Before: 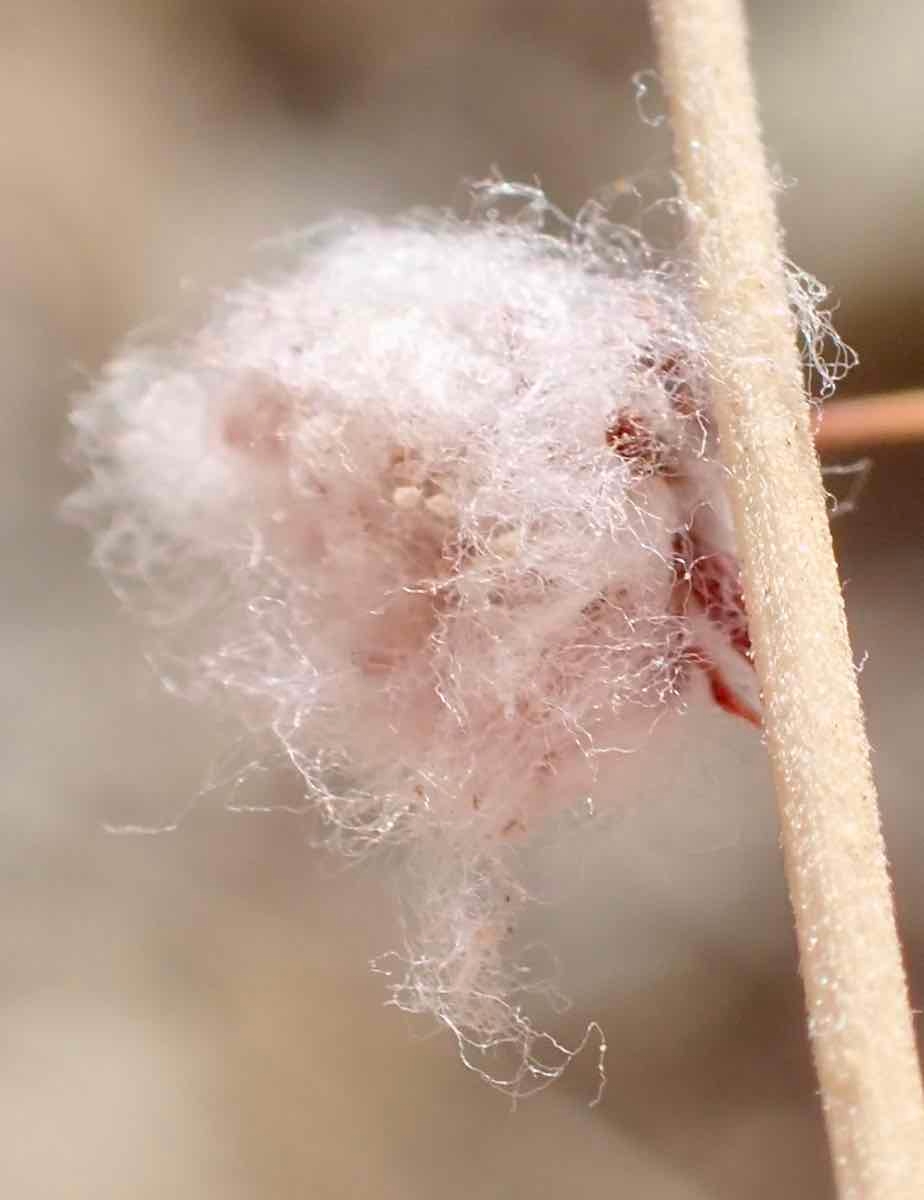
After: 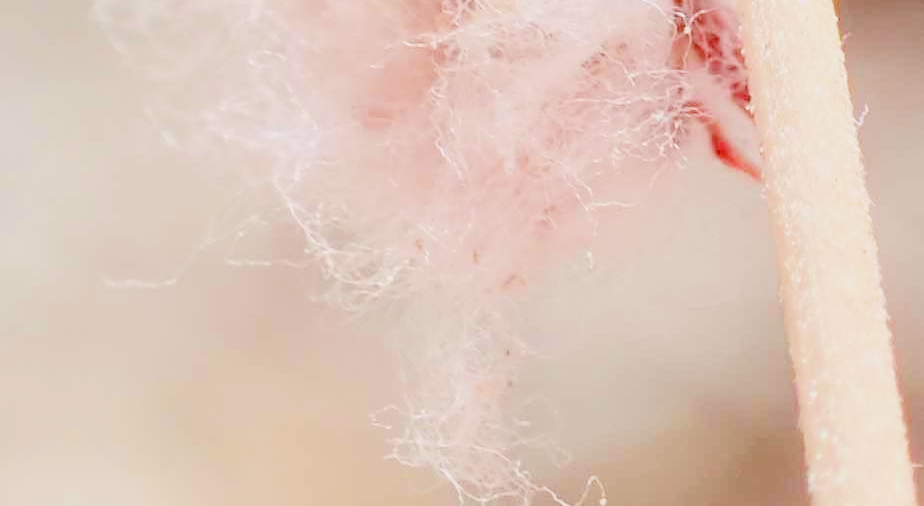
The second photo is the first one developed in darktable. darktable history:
filmic rgb: middle gray luminance 17.97%, black relative exposure -7.51 EV, white relative exposure 8.46 EV, target black luminance 0%, hardness 2.23, latitude 18.16%, contrast 0.872, highlights saturation mix 4.46%, shadows ↔ highlights balance 10.72%
crop: top 45.532%, bottom 12.232%
exposure: black level correction 0, exposure 2.097 EV, compensate highlight preservation false
